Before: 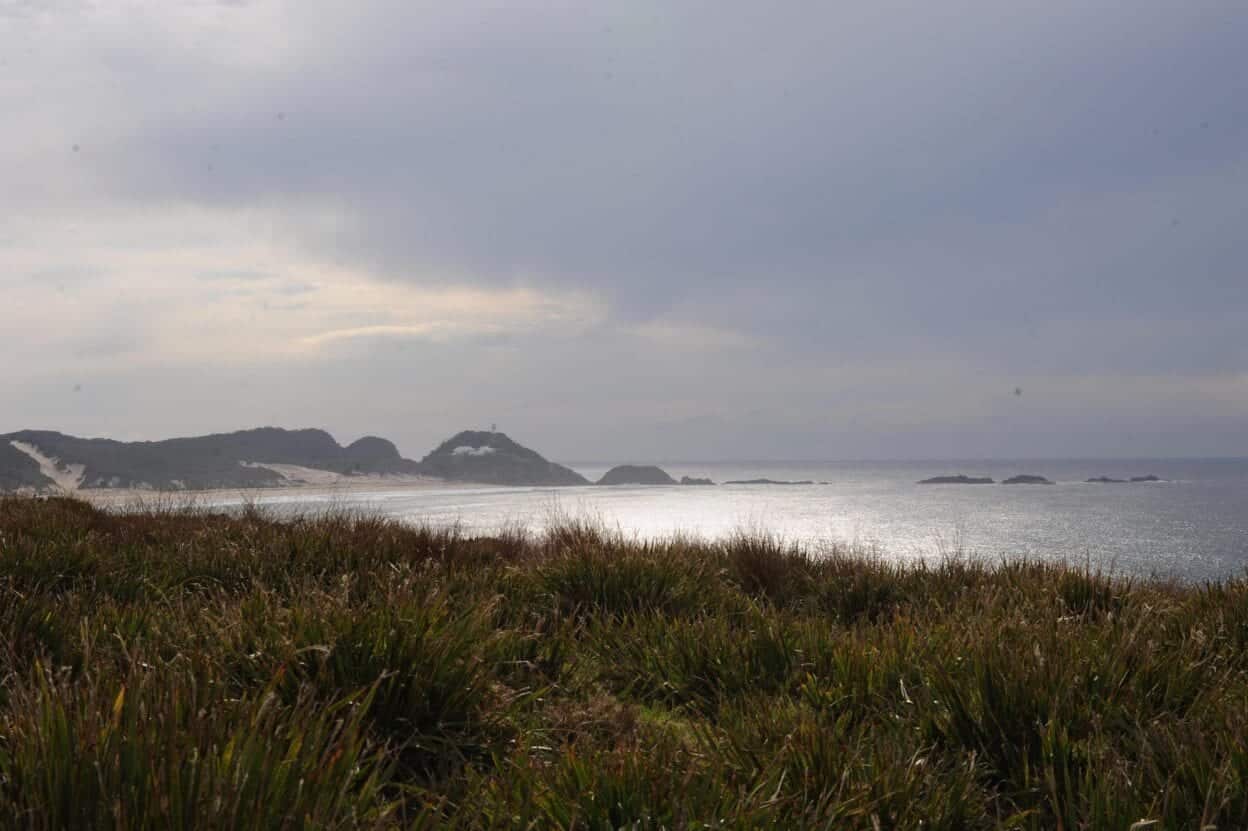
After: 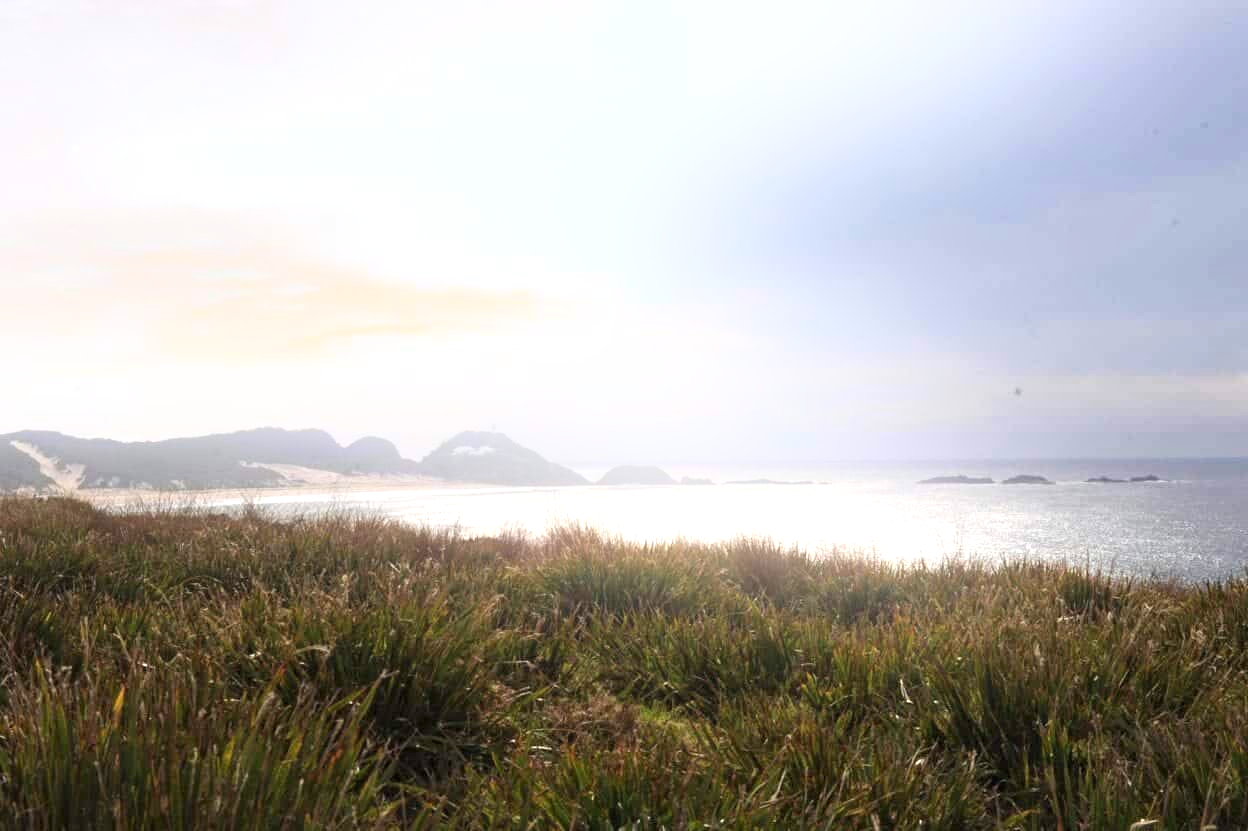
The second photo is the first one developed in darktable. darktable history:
exposure: black level correction 0, exposure 1.1 EV, compensate highlight preservation false
bloom: size 16%, threshold 98%, strength 20%
local contrast: highlights 100%, shadows 100%, detail 120%, midtone range 0.2
